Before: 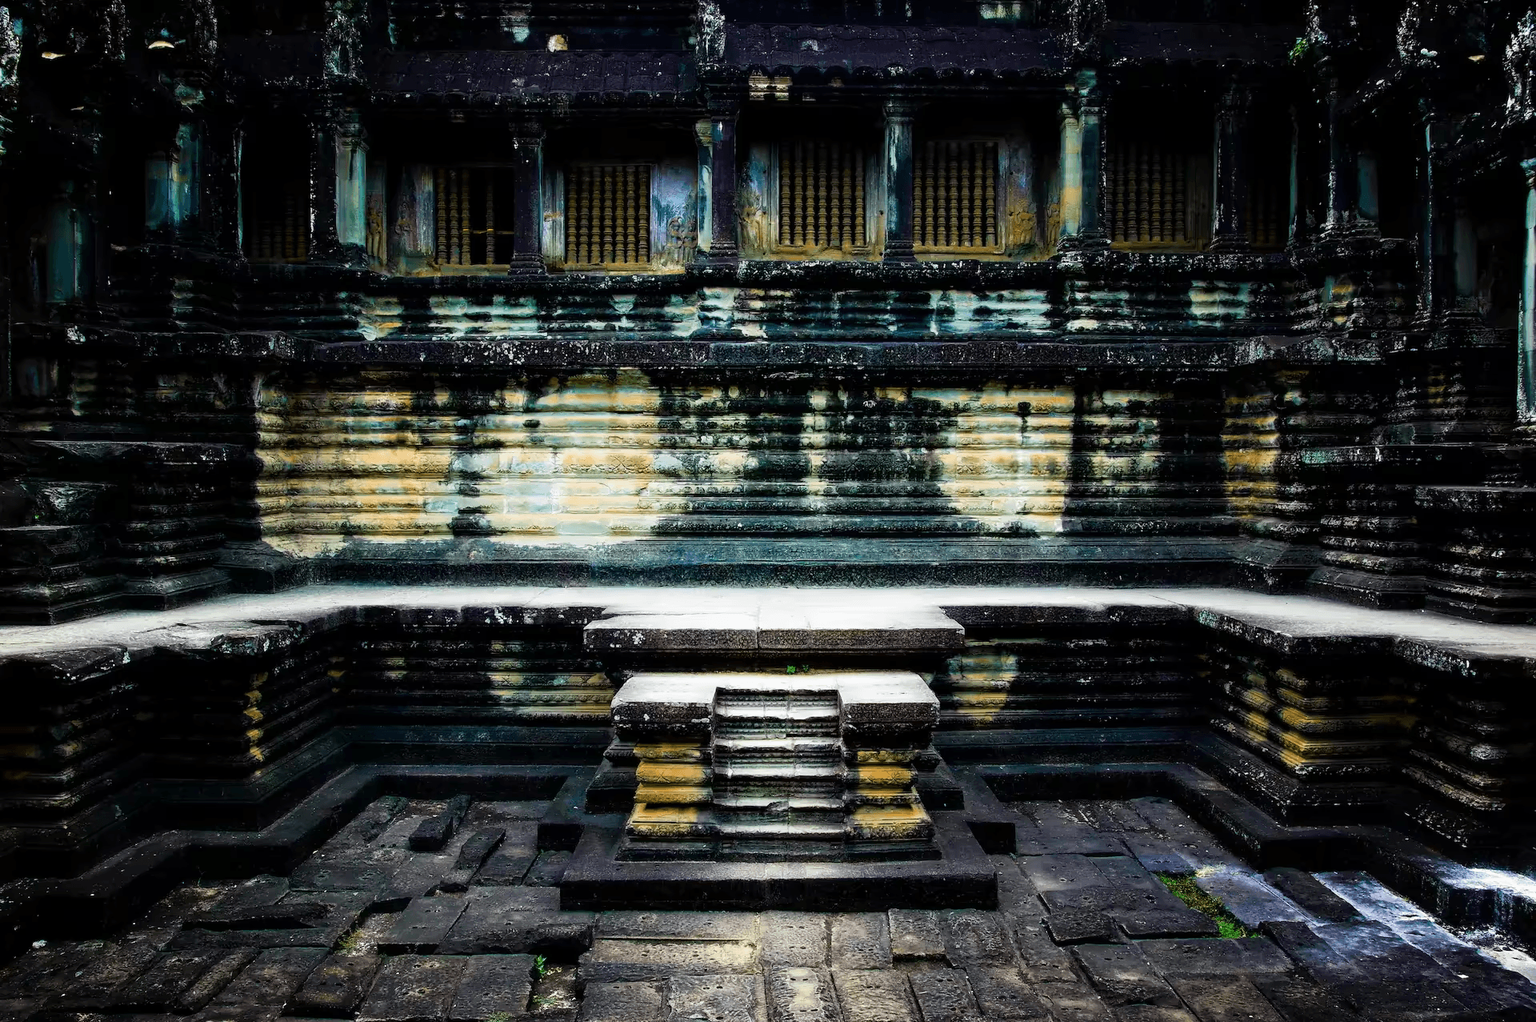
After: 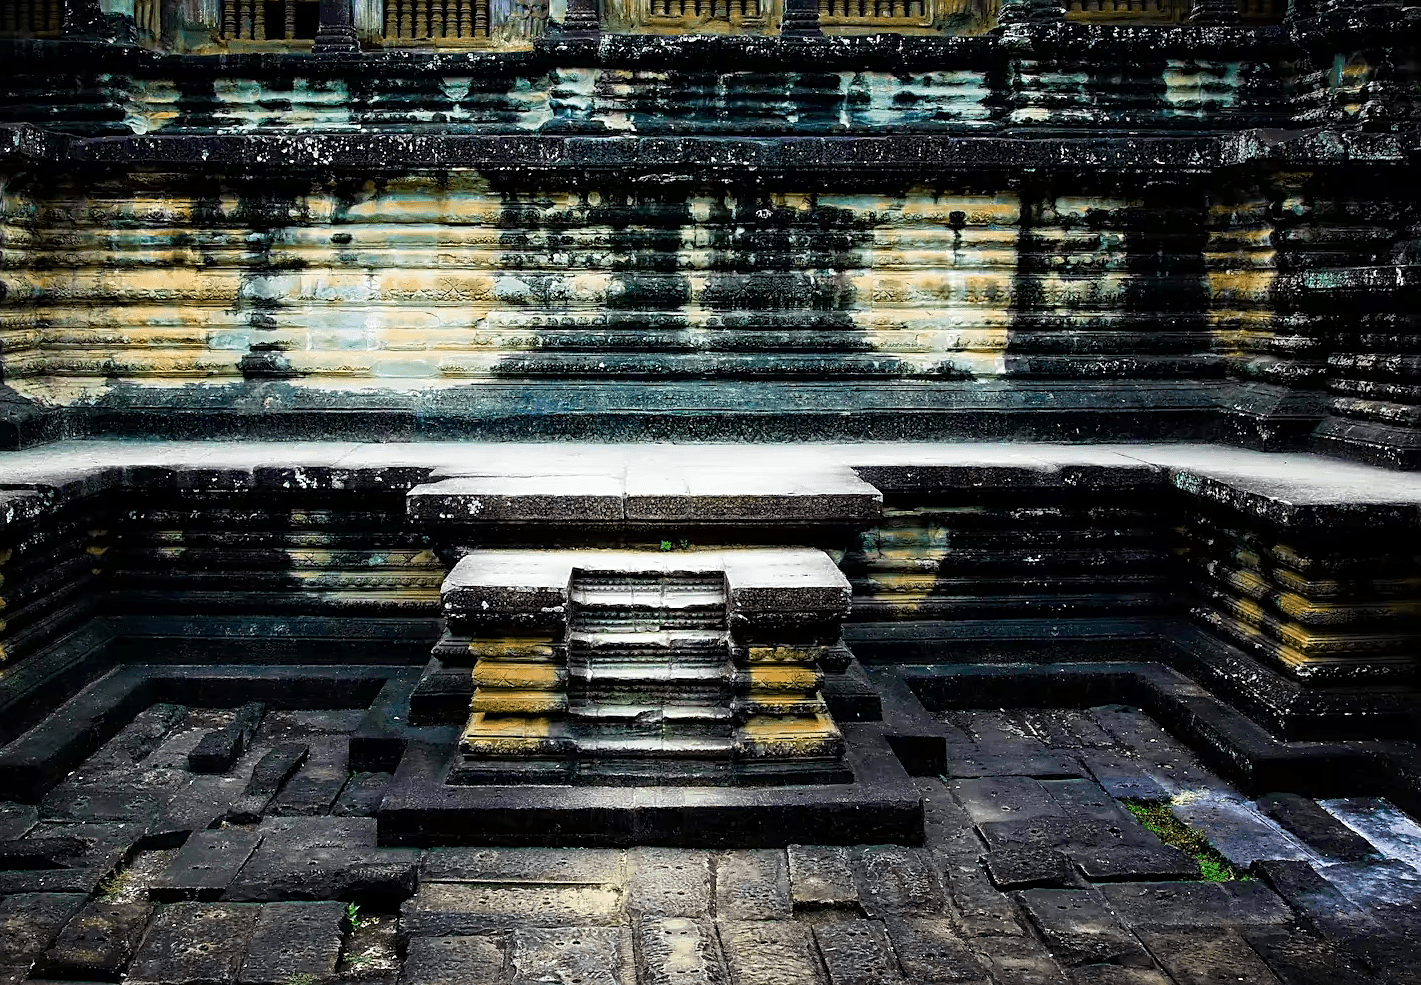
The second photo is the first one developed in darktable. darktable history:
crop: left 16.871%, top 22.857%, right 9.116%
sharpen: on, module defaults
